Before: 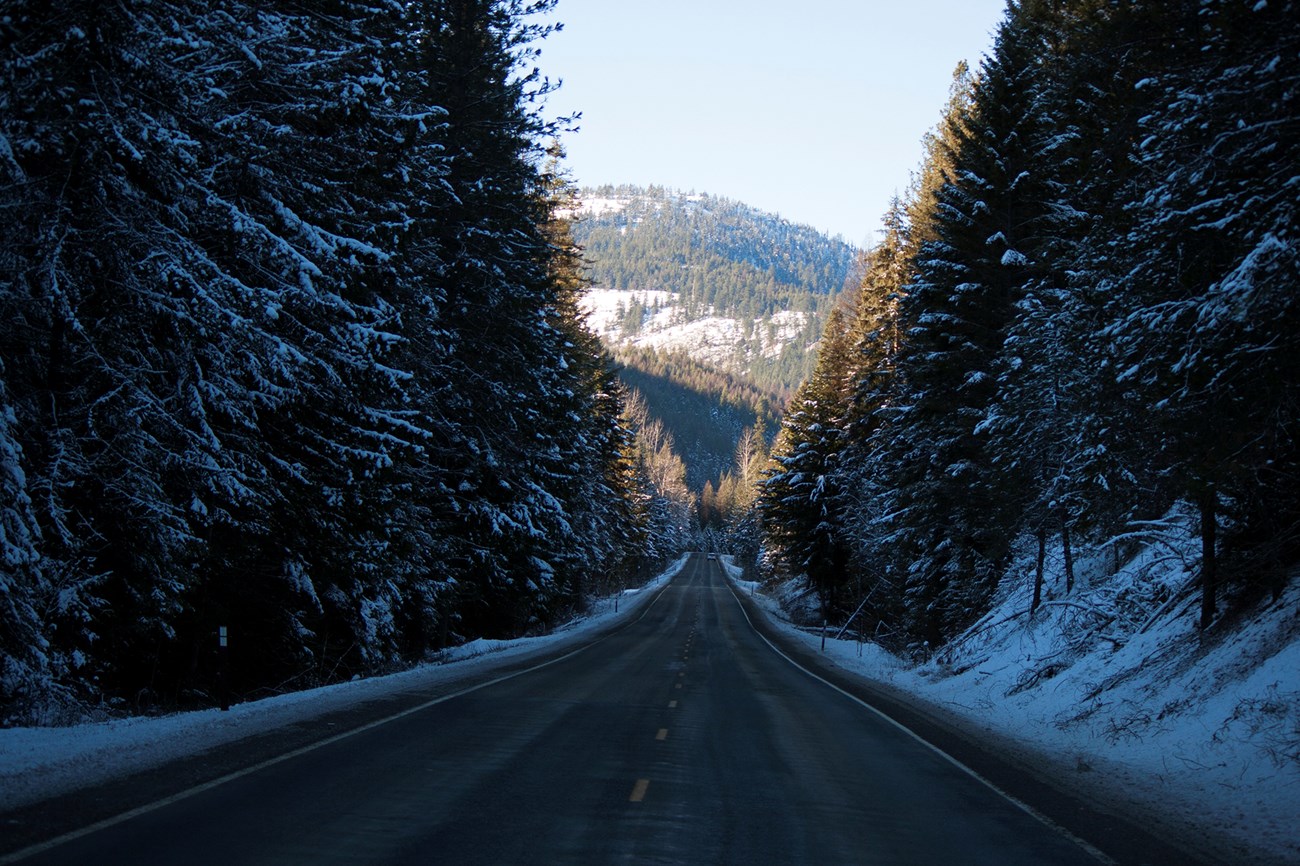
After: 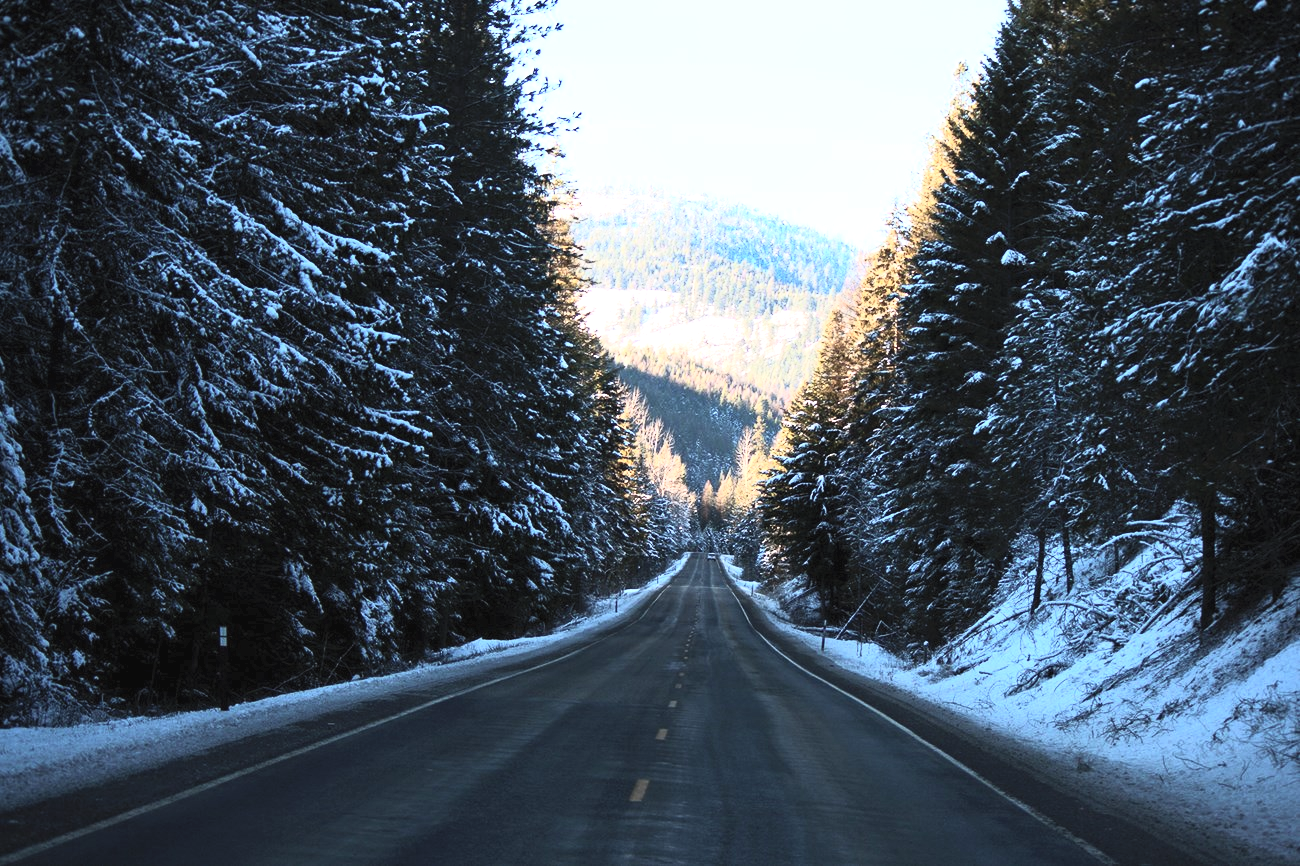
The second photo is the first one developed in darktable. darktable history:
shadows and highlights: shadows 6.74, soften with gaussian
contrast brightness saturation: contrast 0.382, brightness 0.542
exposure: black level correction 0, exposure 0.498 EV, compensate exposure bias true, compensate highlight preservation false
tone equalizer: -8 EV -0.405 EV, -7 EV -0.404 EV, -6 EV -0.334 EV, -5 EV -0.223 EV, -3 EV 0.204 EV, -2 EV 0.361 EV, -1 EV 0.367 EV, +0 EV 0.434 EV, edges refinement/feathering 500, mask exposure compensation -1.57 EV, preserve details no
